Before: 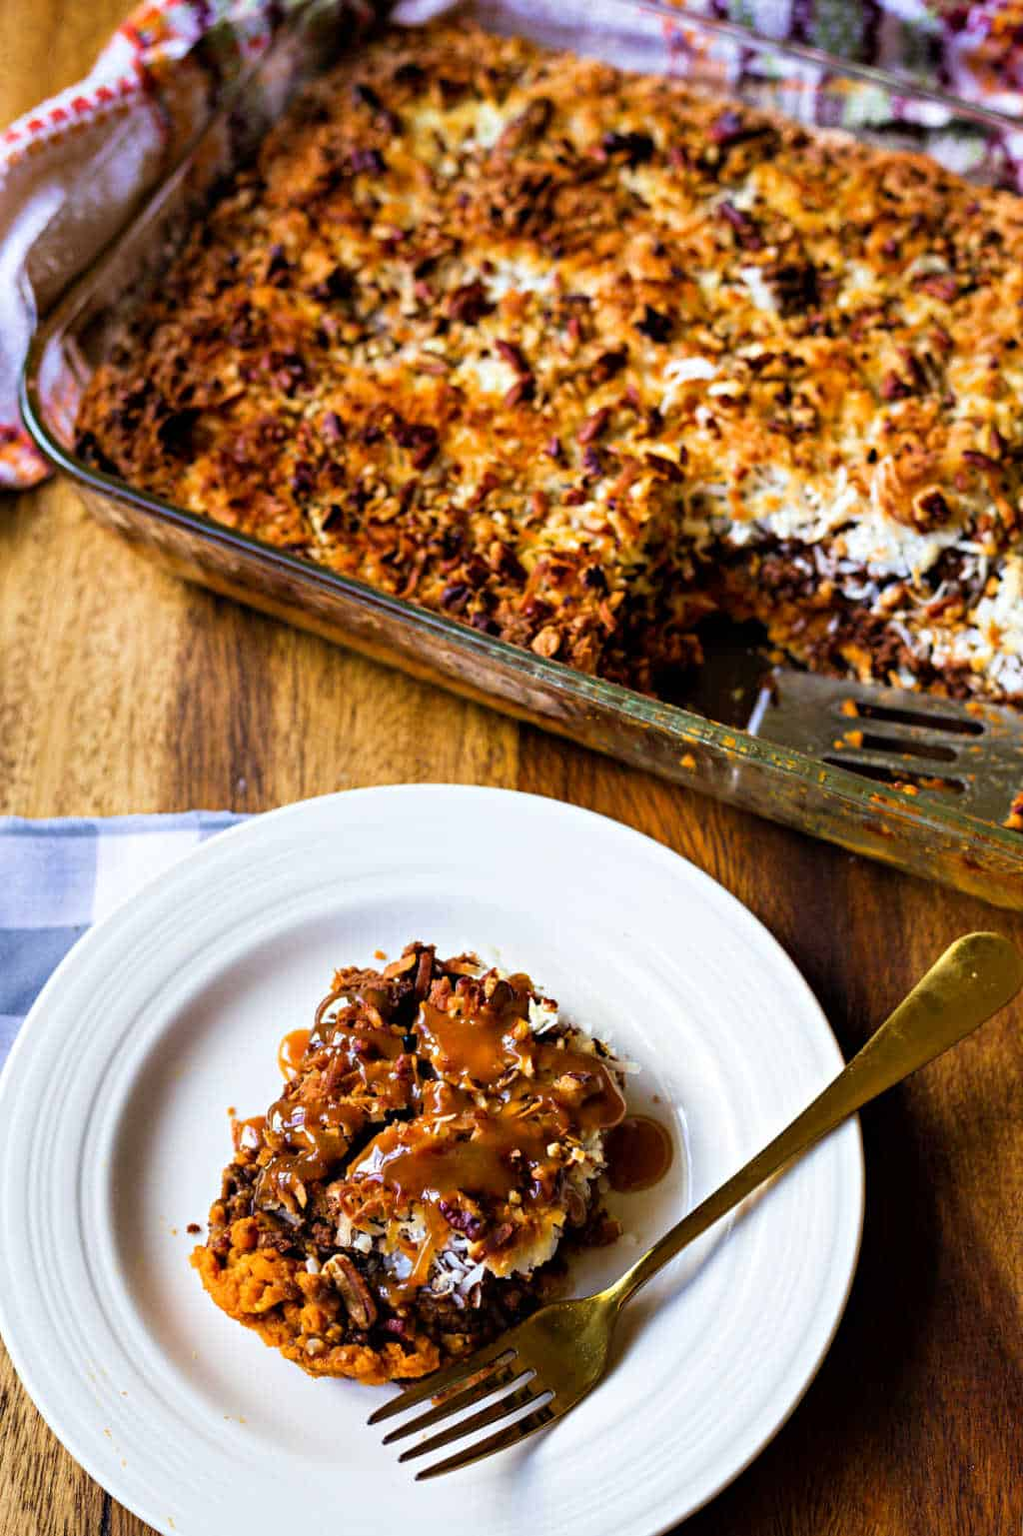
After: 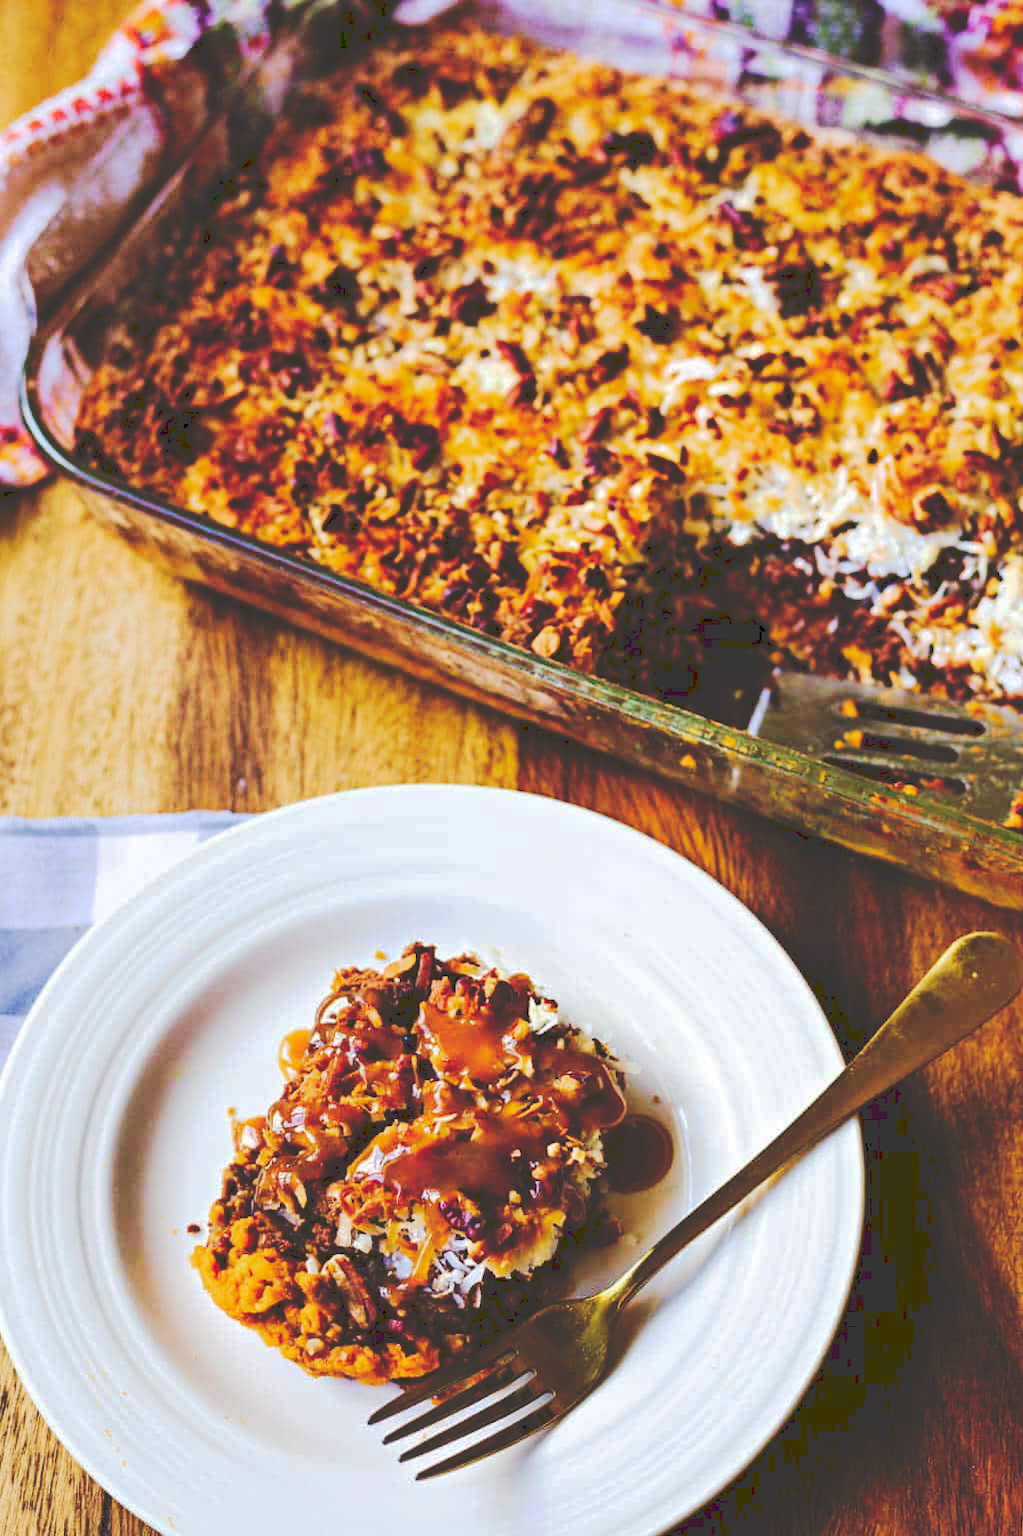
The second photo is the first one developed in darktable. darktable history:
tone curve: curves: ch0 [(0, 0) (0.003, 0.219) (0.011, 0.219) (0.025, 0.223) (0.044, 0.226) (0.069, 0.232) (0.1, 0.24) (0.136, 0.245) (0.177, 0.257) (0.224, 0.281) (0.277, 0.324) (0.335, 0.392) (0.399, 0.484) (0.468, 0.585) (0.543, 0.672) (0.623, 0.741) (0.709, 0.788) (0.801, 0.835) (0.898, 0.878) (1, 1)], preserve colors none
velvia: on, module defaults
